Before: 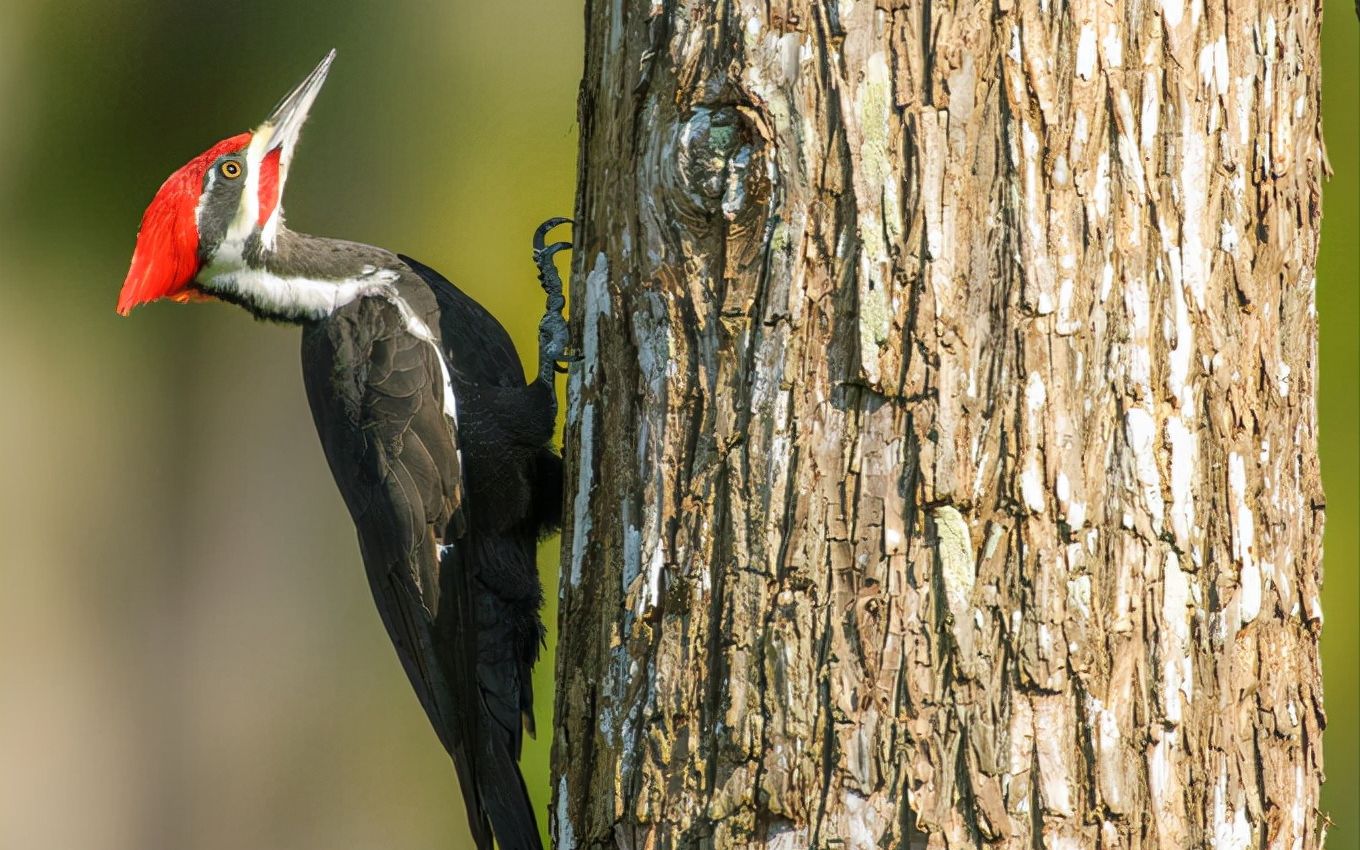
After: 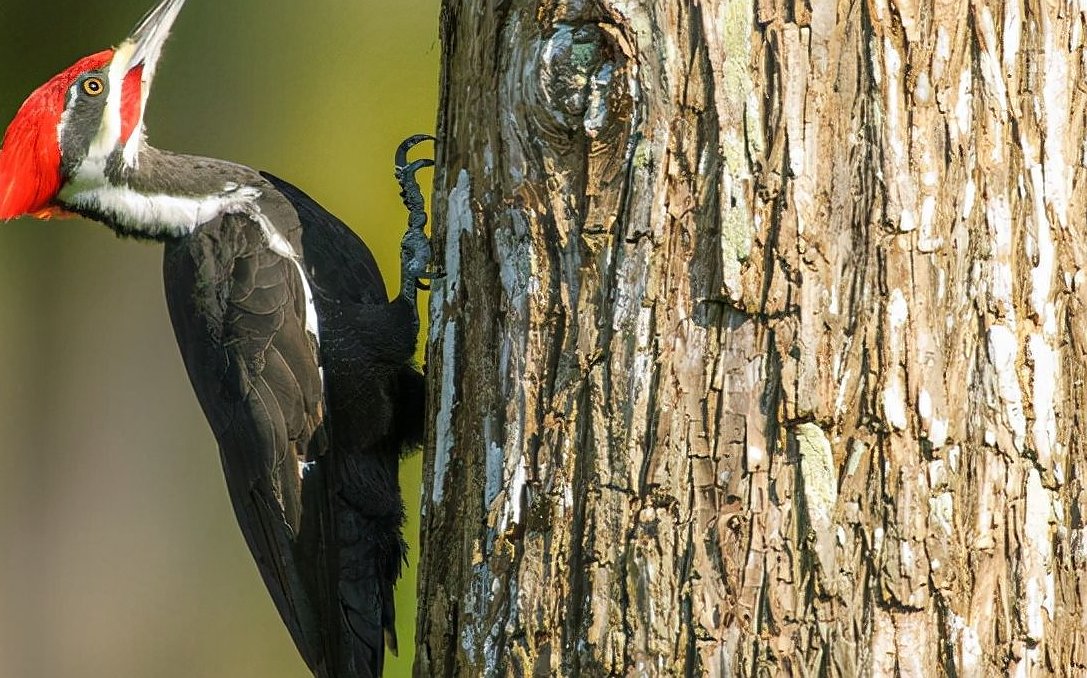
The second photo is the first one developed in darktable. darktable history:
sharpen: radius 0.97, amount 0.609
crop and rotate: left 10.19%, top 9.874%, right 9.86%, bottom 10.267%
color correction: highlights a* -0.097, highlights b* 0.073
